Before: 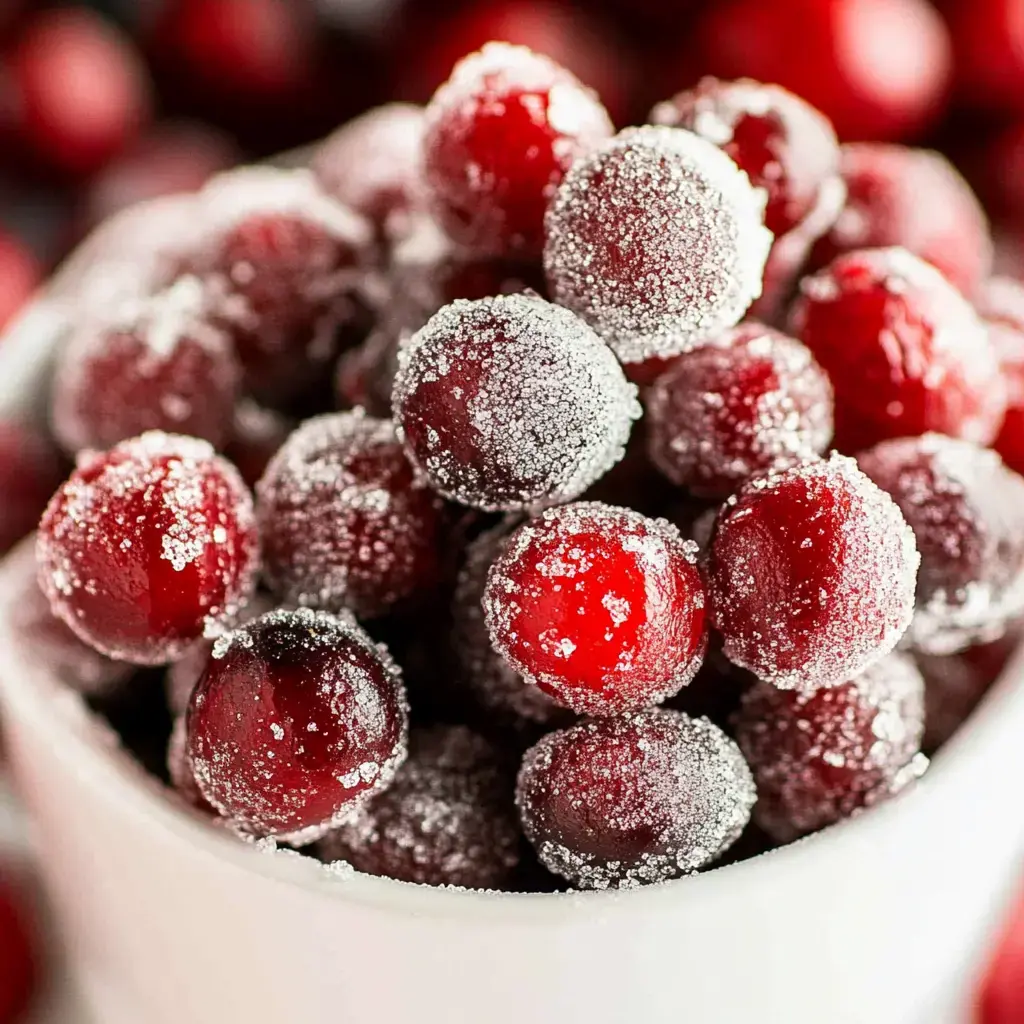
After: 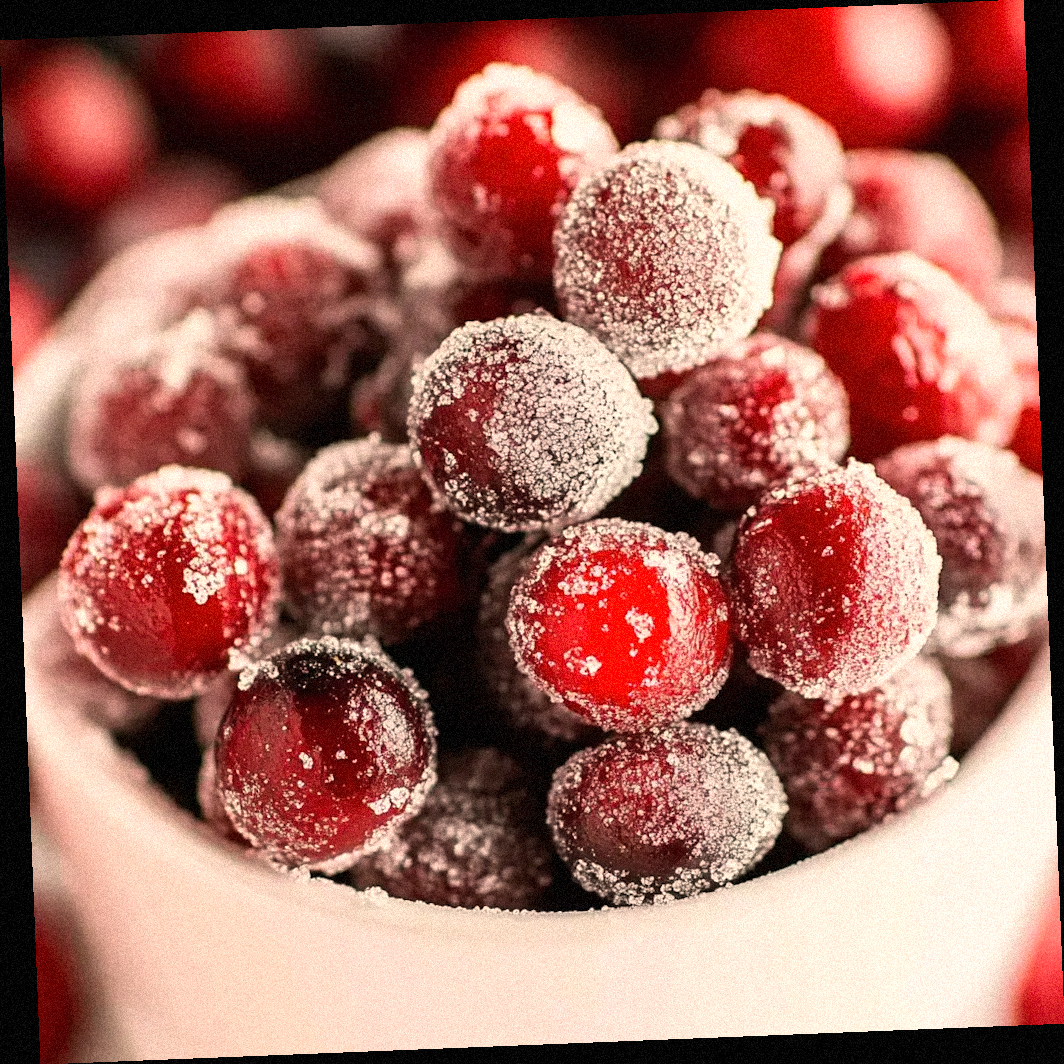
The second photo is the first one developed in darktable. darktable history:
white balance: red 1.127, blue 0.943
rotate and perspective: rotation -2.29°, automatic cropping off
grain: strength 35%, mid-tones bias 0%
